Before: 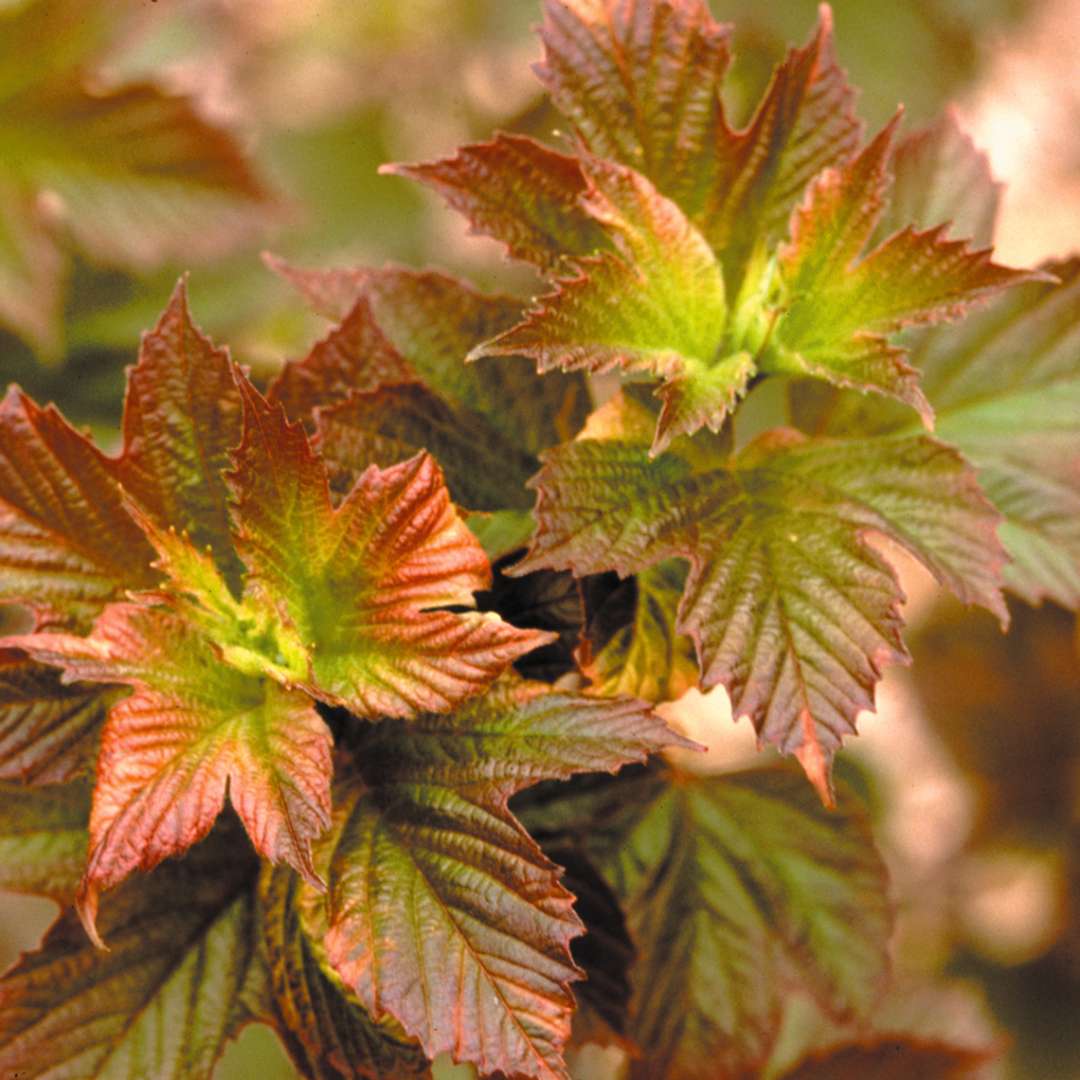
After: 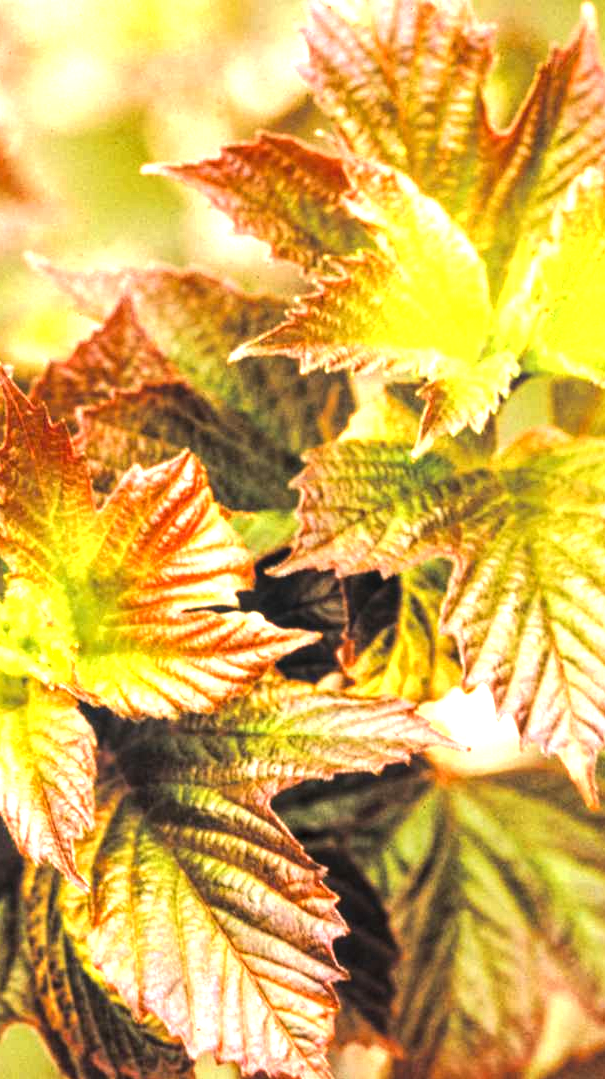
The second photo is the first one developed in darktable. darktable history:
crop: left 21.953%, right 22.02%, bottom 0.002%
tone equalizer: -8 EV -0.755 EV, -7 EV -0.708 EV, -6 EV -0.59 EV, -5 EV -0.416 EV, -3 EV 0.369 EV, -2 EV 0.6 EV, -1 EV 0.684 EV, +0 EV 0.753 EV, edges refinement/feathering 500, mask exposure compensation -1.57 EV, preserve details no
local contrast: detail 130%
exposure: exposure 1.089 EV, compensate exposure bias true, compensate highlight preservation false
